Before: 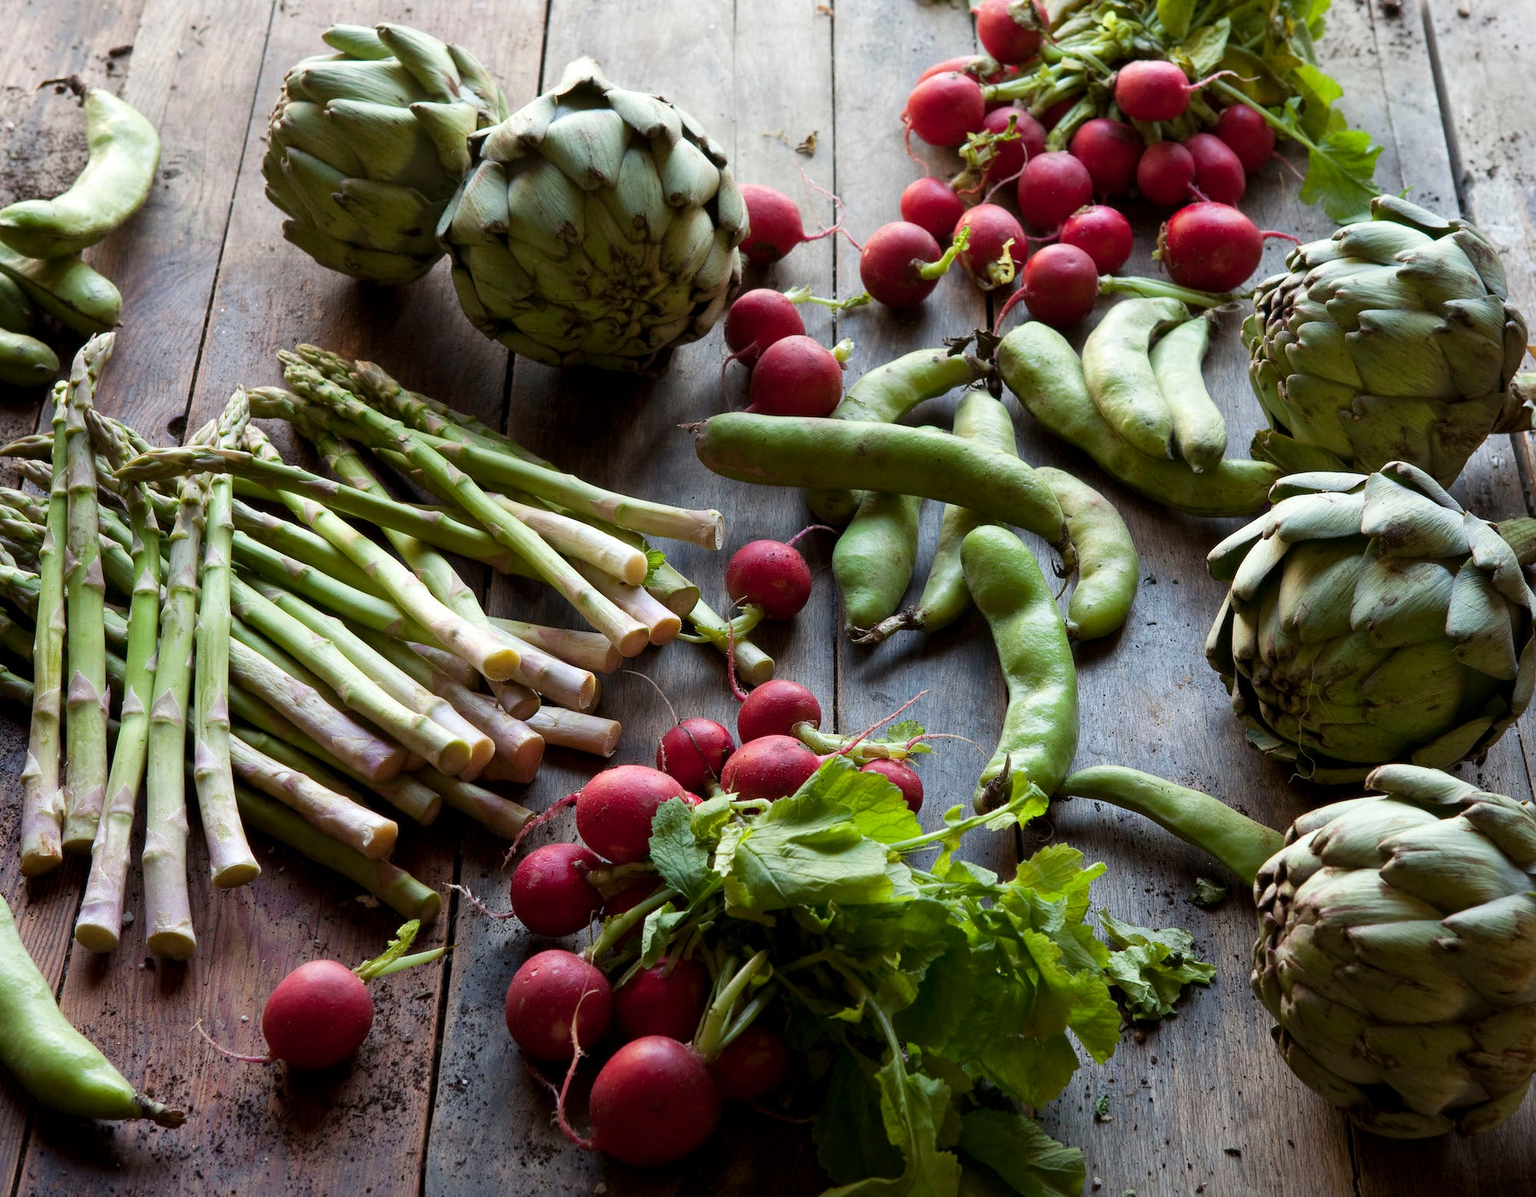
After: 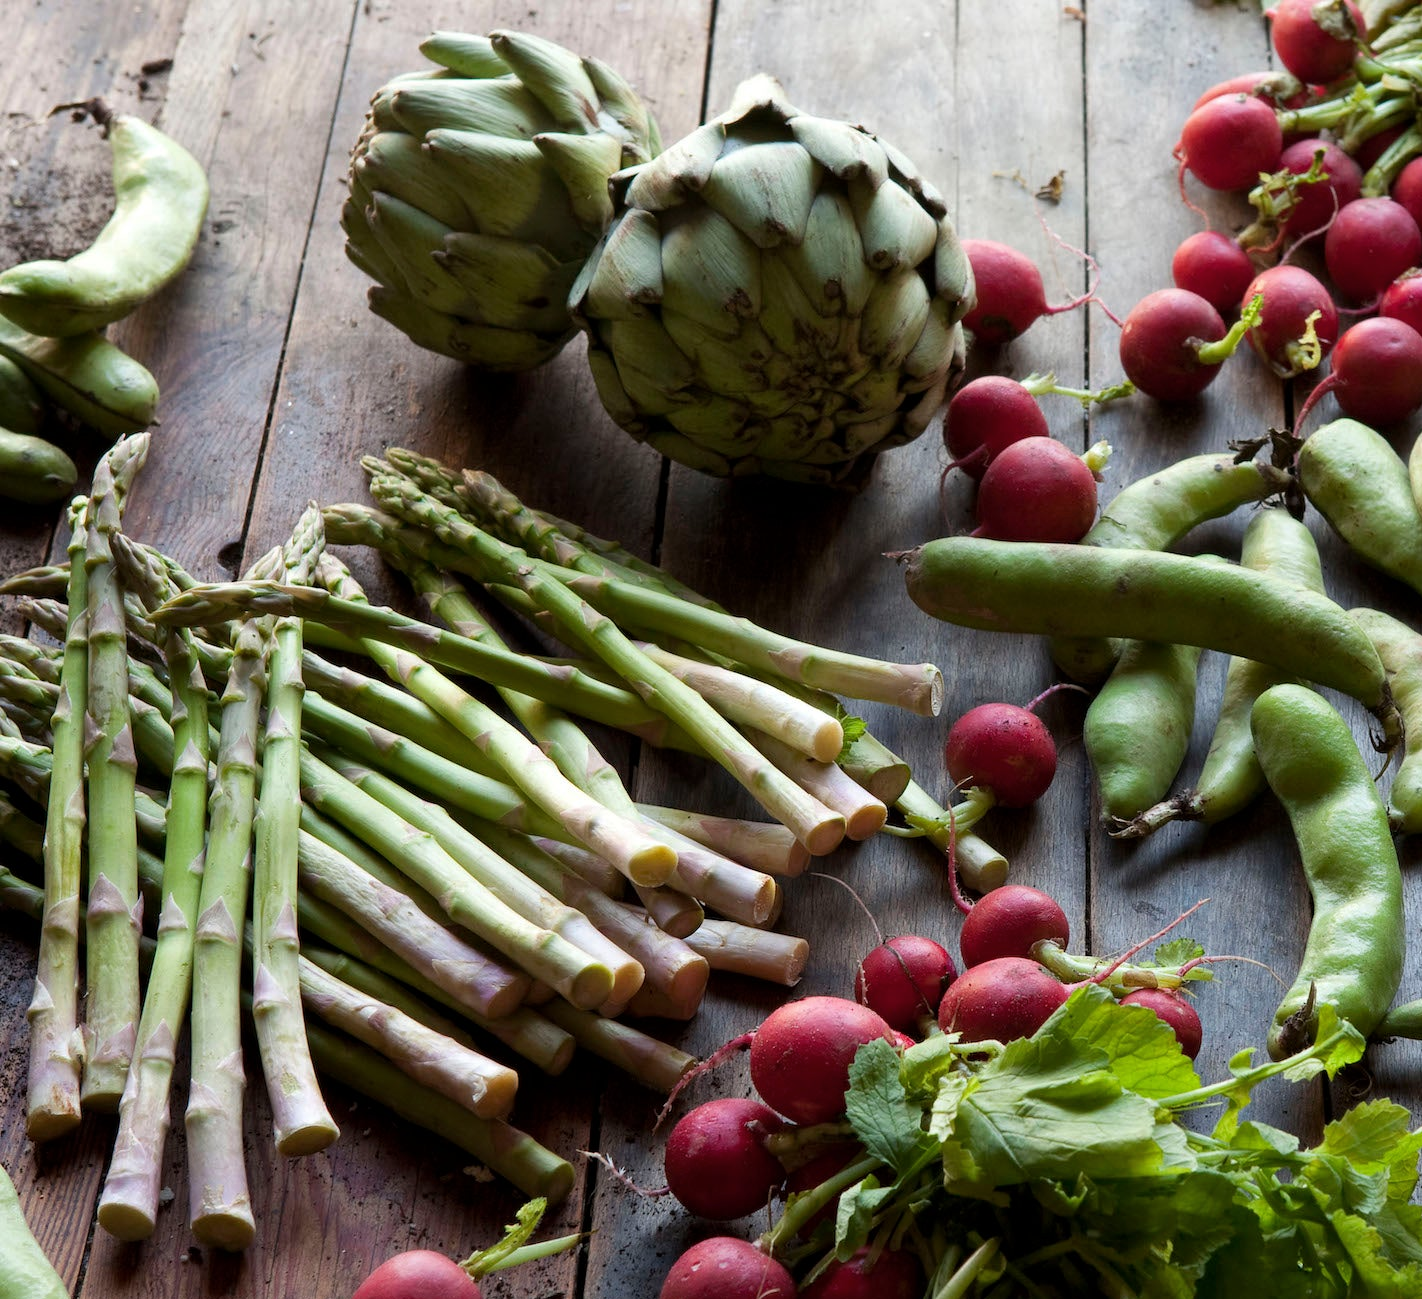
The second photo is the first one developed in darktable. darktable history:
crop: right 28.885%, bottom 16.626%
levels: levels [0, 0.51, 1]
